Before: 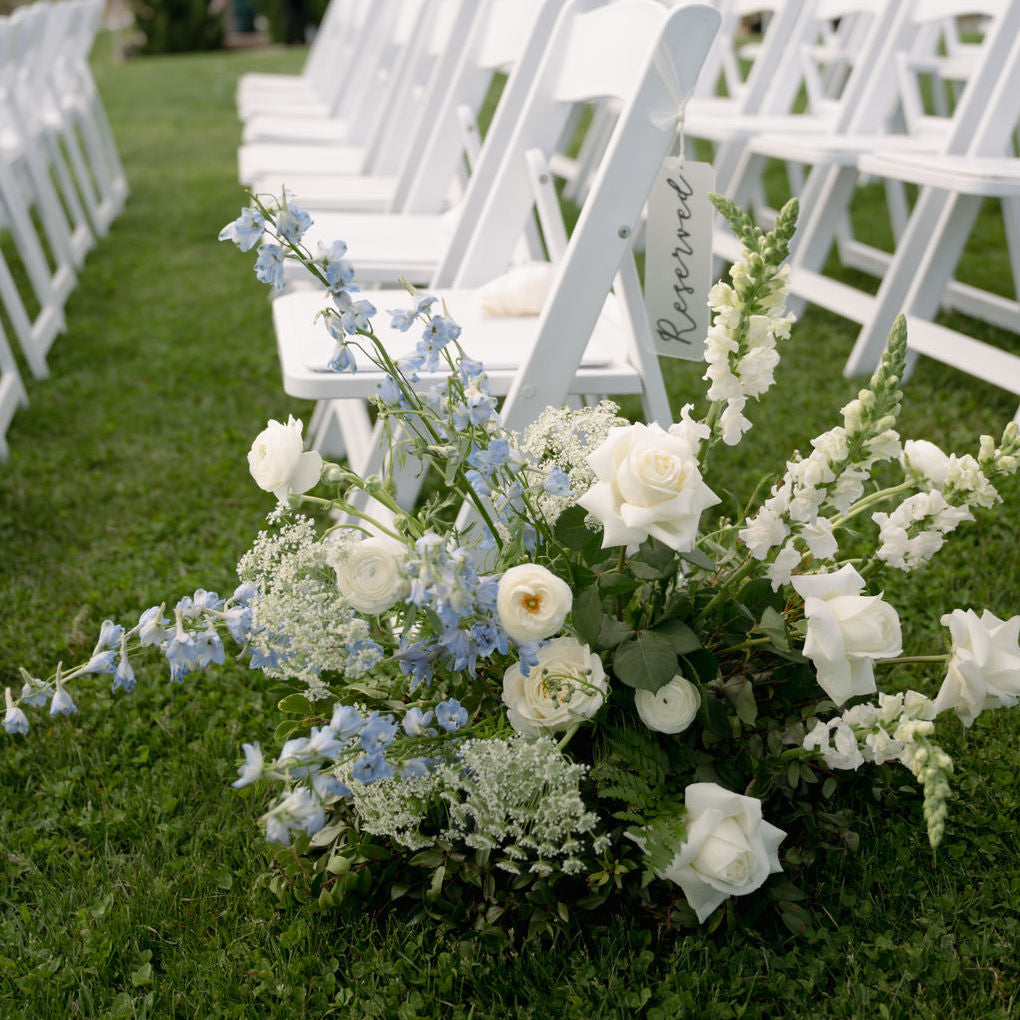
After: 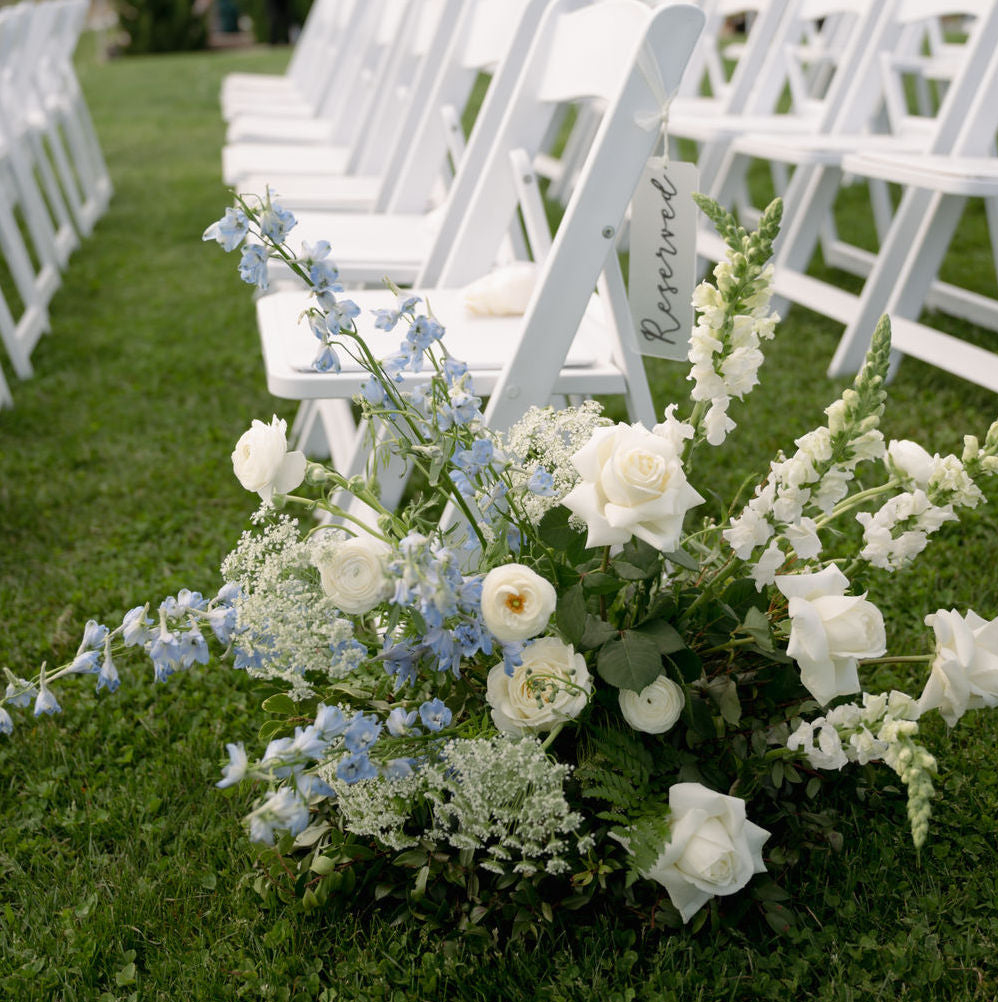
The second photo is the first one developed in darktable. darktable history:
crop and rotate: left 1.602%, right 0.521%, bottom 1.701%
